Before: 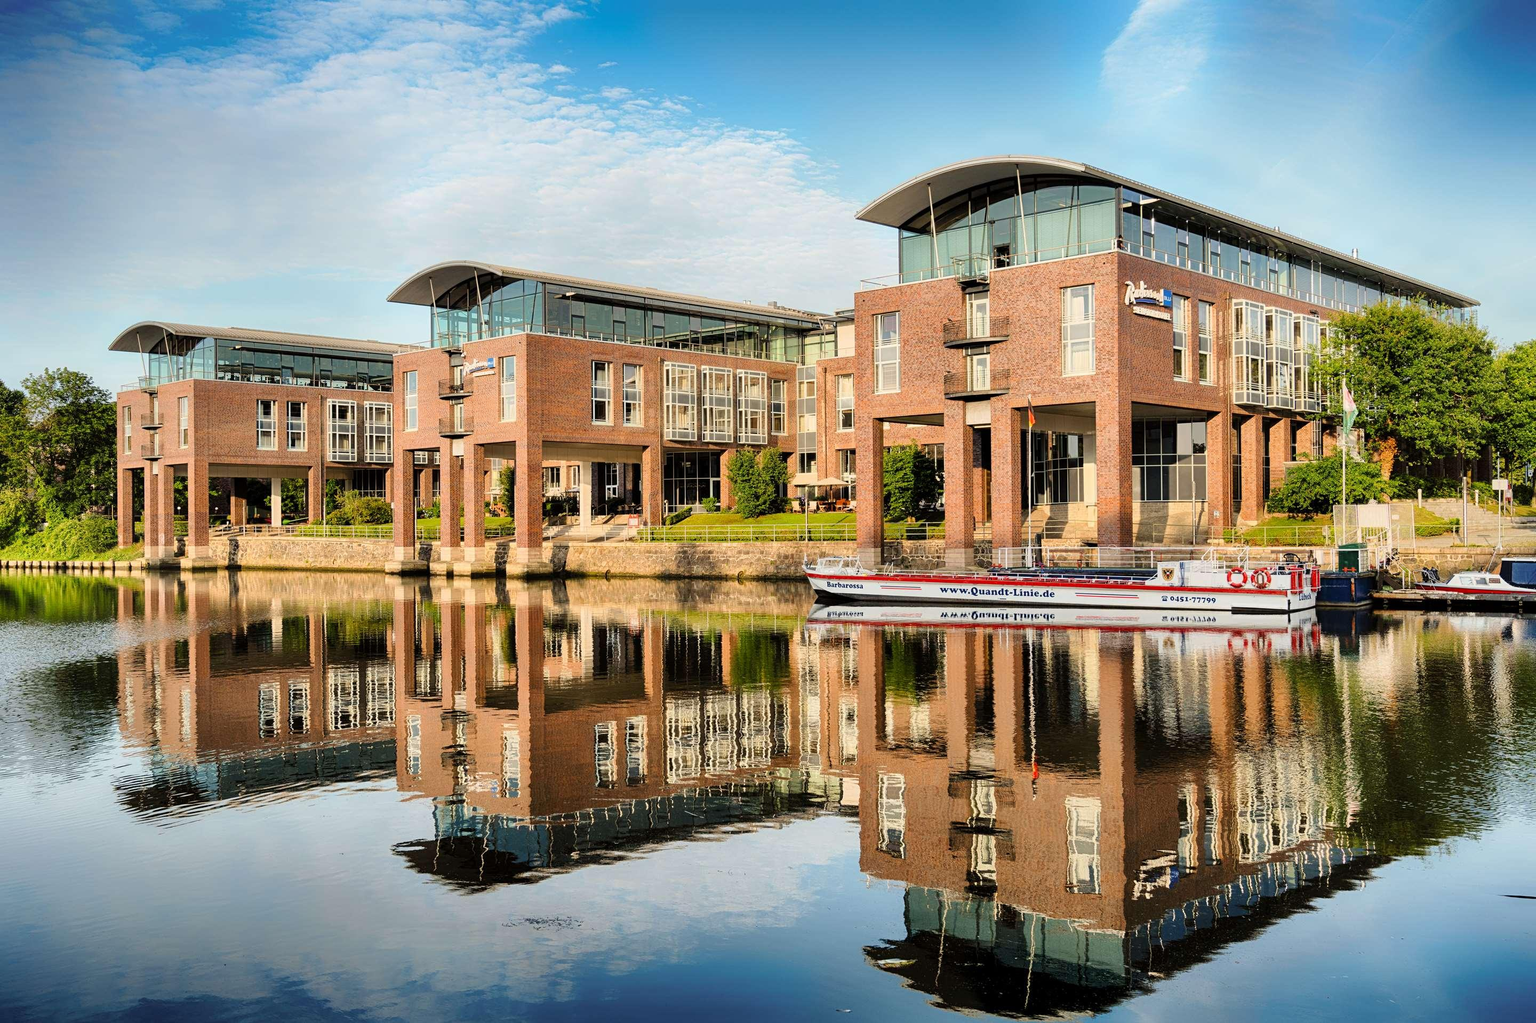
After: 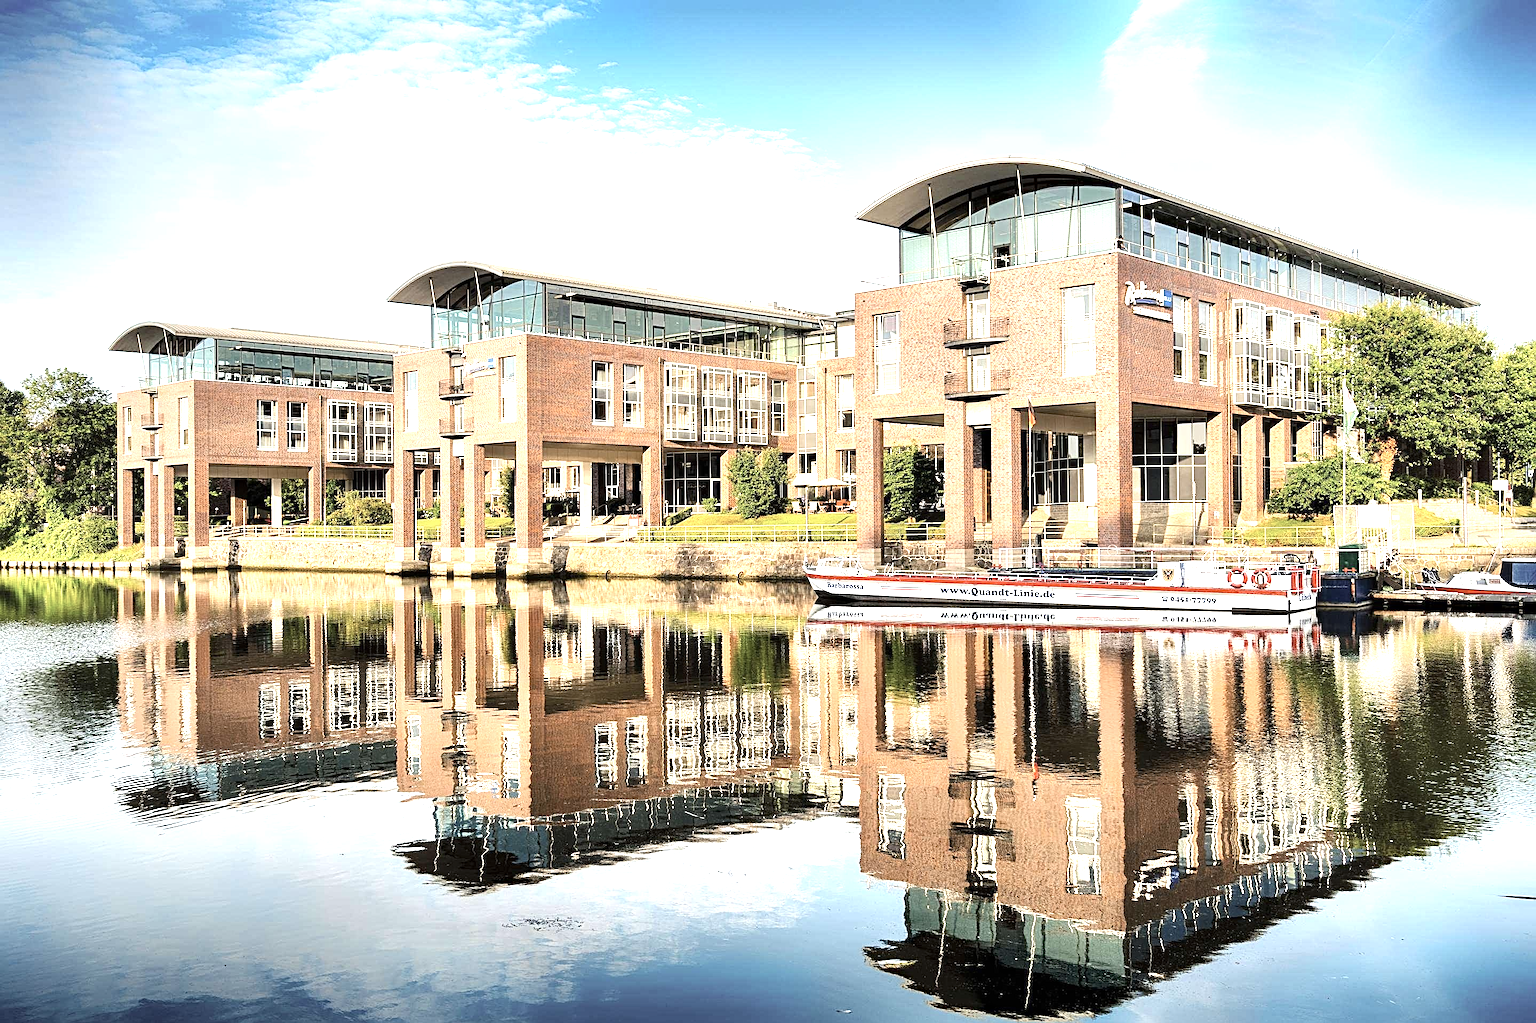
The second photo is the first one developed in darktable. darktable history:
contrast brightness saturation: contrast 0.1, saturation -0.36
exposure: black level correction 0, exposure 1.2 EV, compensate highlight preservation false
haze removal: compatibility mode true, adaptive false
sharpen: on, module defaults
